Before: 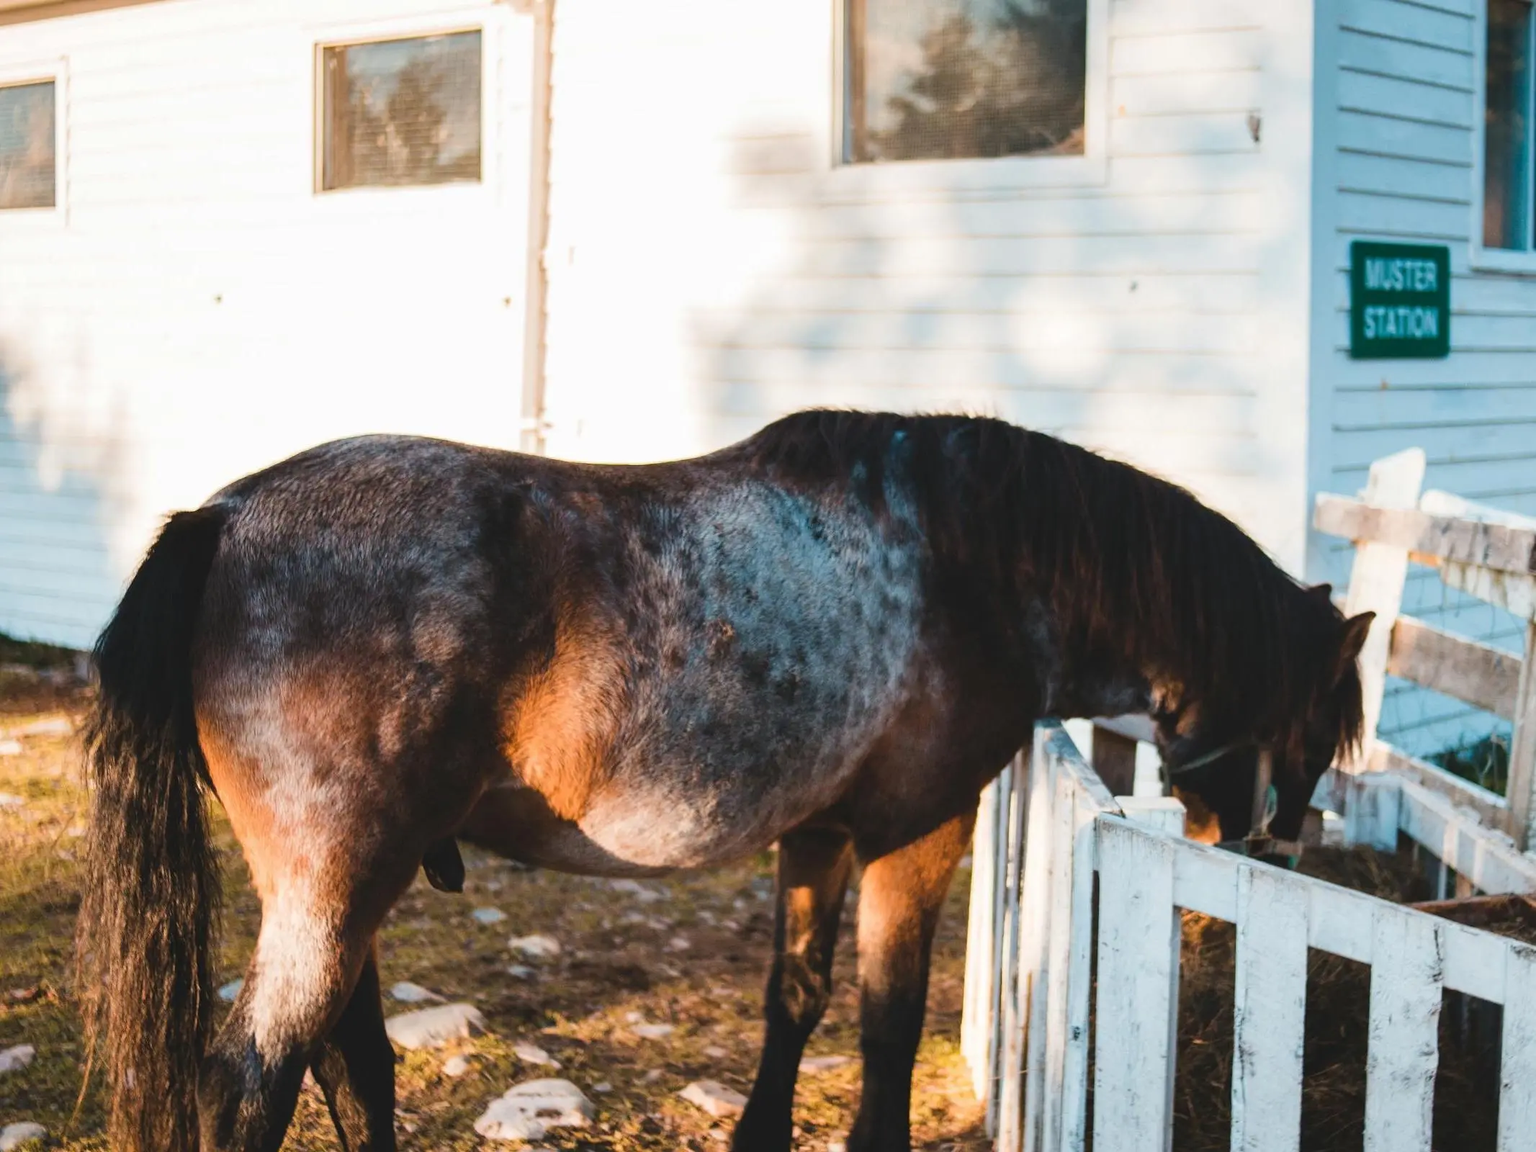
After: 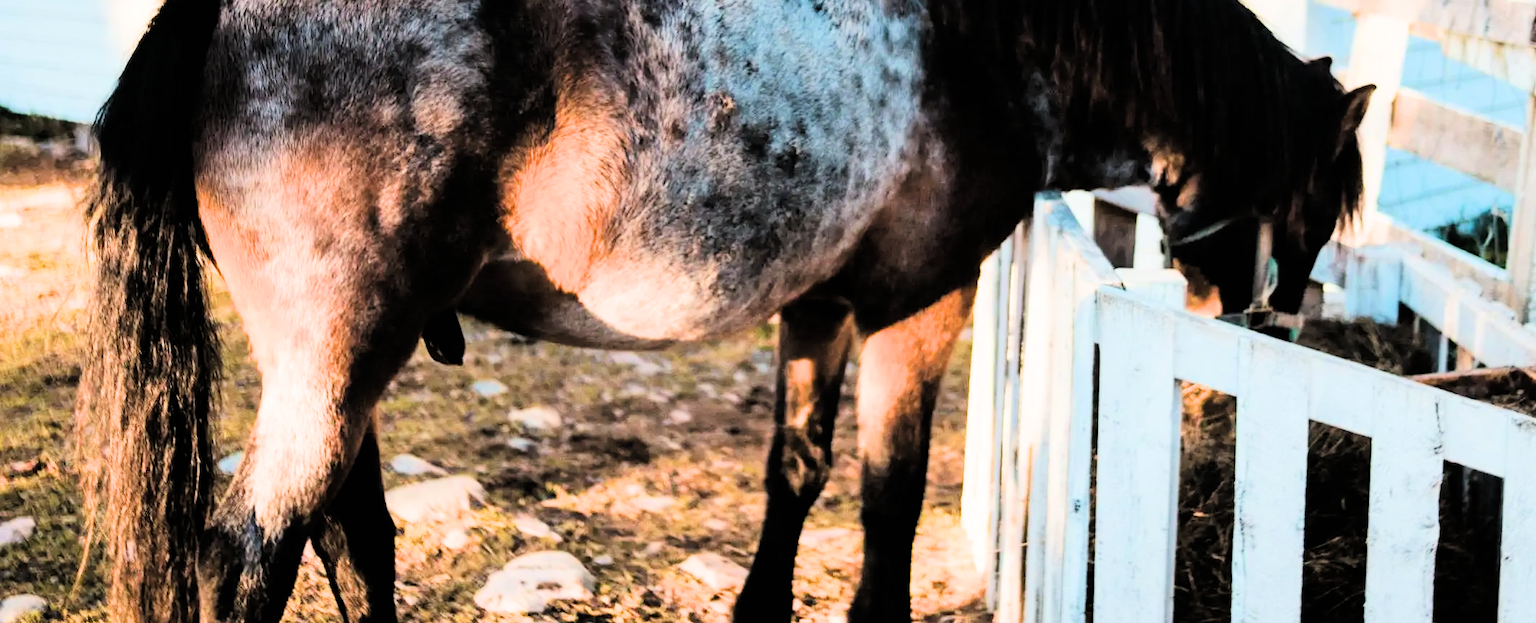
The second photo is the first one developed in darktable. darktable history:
filmic rgb: middle gray luminance 8.8%, black relative exposure -6.24 EV, white relative exposure 2.7 EV, threshold 5.95 EV, target black luminance 0%, hardness 4.8, latitude 73.88%, contrast 1.334, shadows ↔ highlights balance 9.73%, color science v6 (2022), enable highlight reconstruction true
crop and rotate: top 45.862%, right 0.003%
tone equalizer: -7 EV 0.157 EV, -6 EV 0.634 EV, -5 EV 1.15 EV, -4 EV 1.3 EV, -3 EV 1.14 EV, -2 EV 0.6 EV, -1 EV 0.156 EV, edges refinement/feathering 500, mask exposure compensation -1.57 EV, preserve details no
